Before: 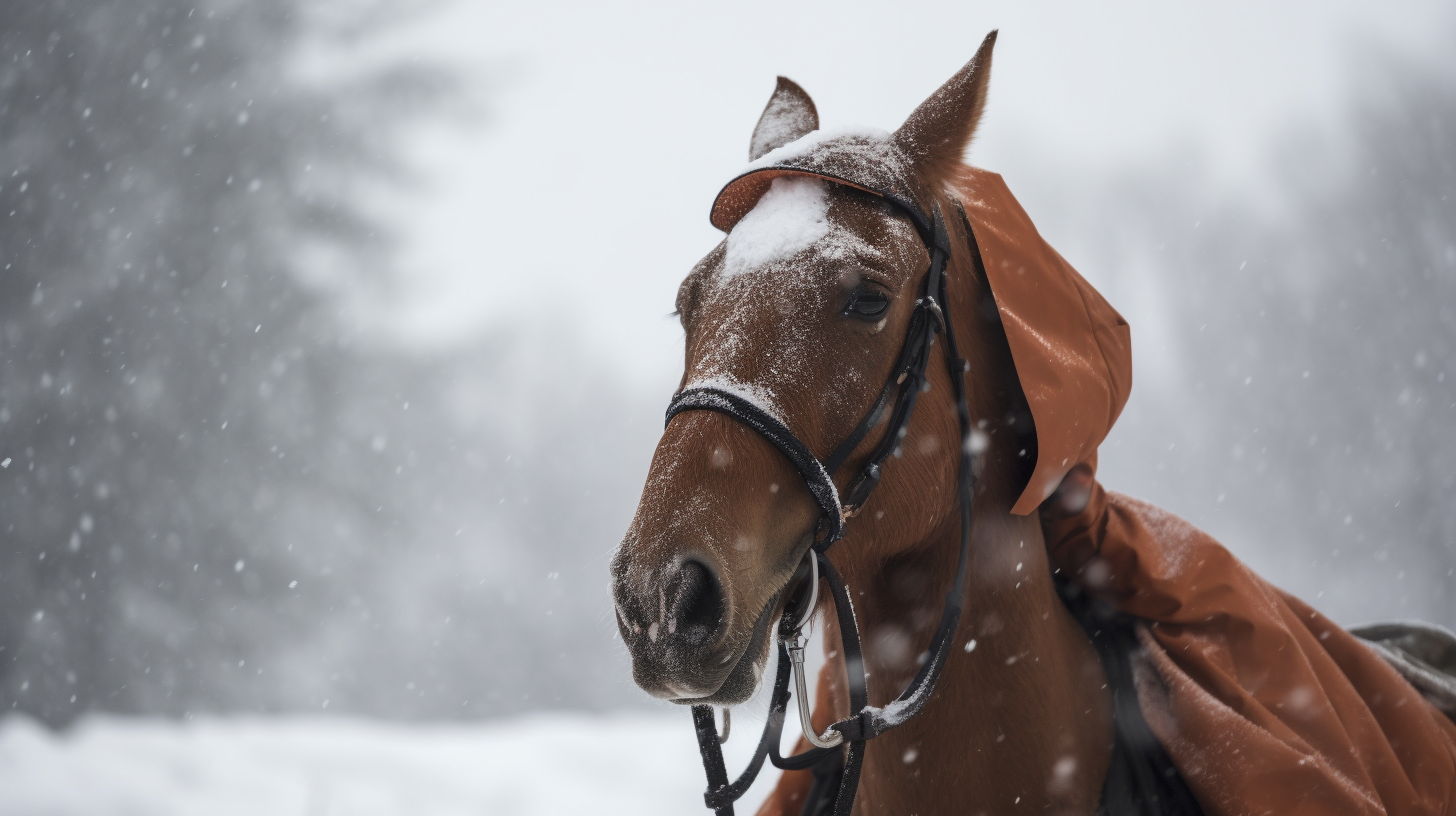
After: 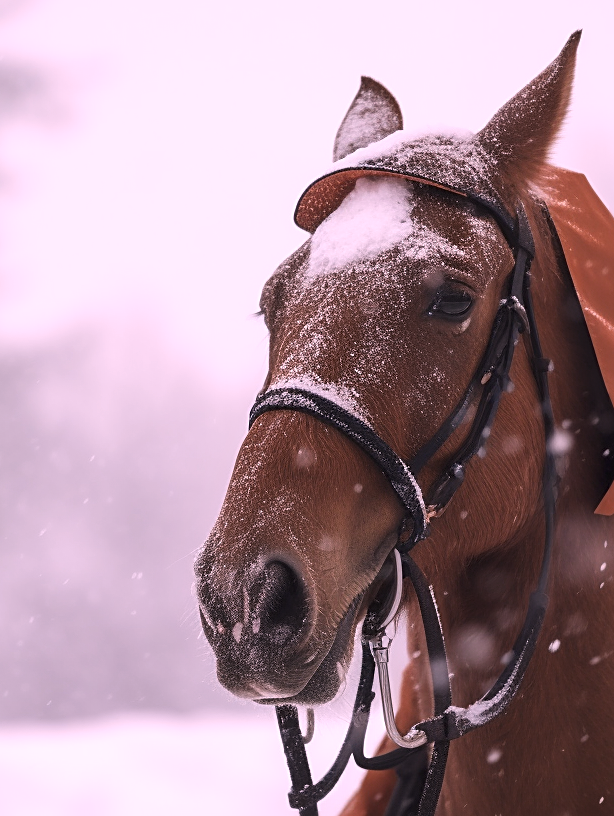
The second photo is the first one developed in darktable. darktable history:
sharpen: on, module defaults
tone equalizer: on, module defaults
crop: left 28.583%, right 29.231%
white balance: red 1.188, blue 1.11
